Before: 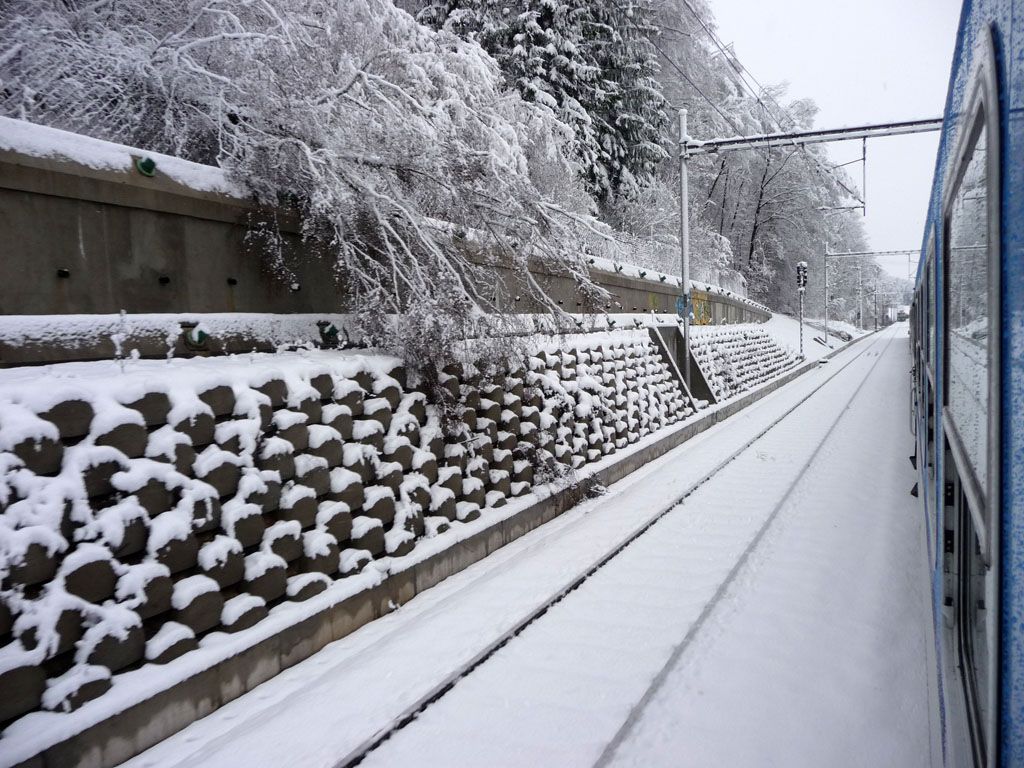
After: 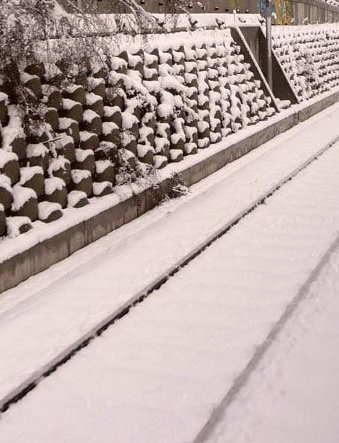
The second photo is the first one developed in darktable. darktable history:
color correction: highlights a* 6.27, highlights b* 8.19, shadows a* 5.94, shadows b* 7.23, saturation 0.9
crop: left 40.878%, top 39.176%, right 25.993%, bottom 3.081%
